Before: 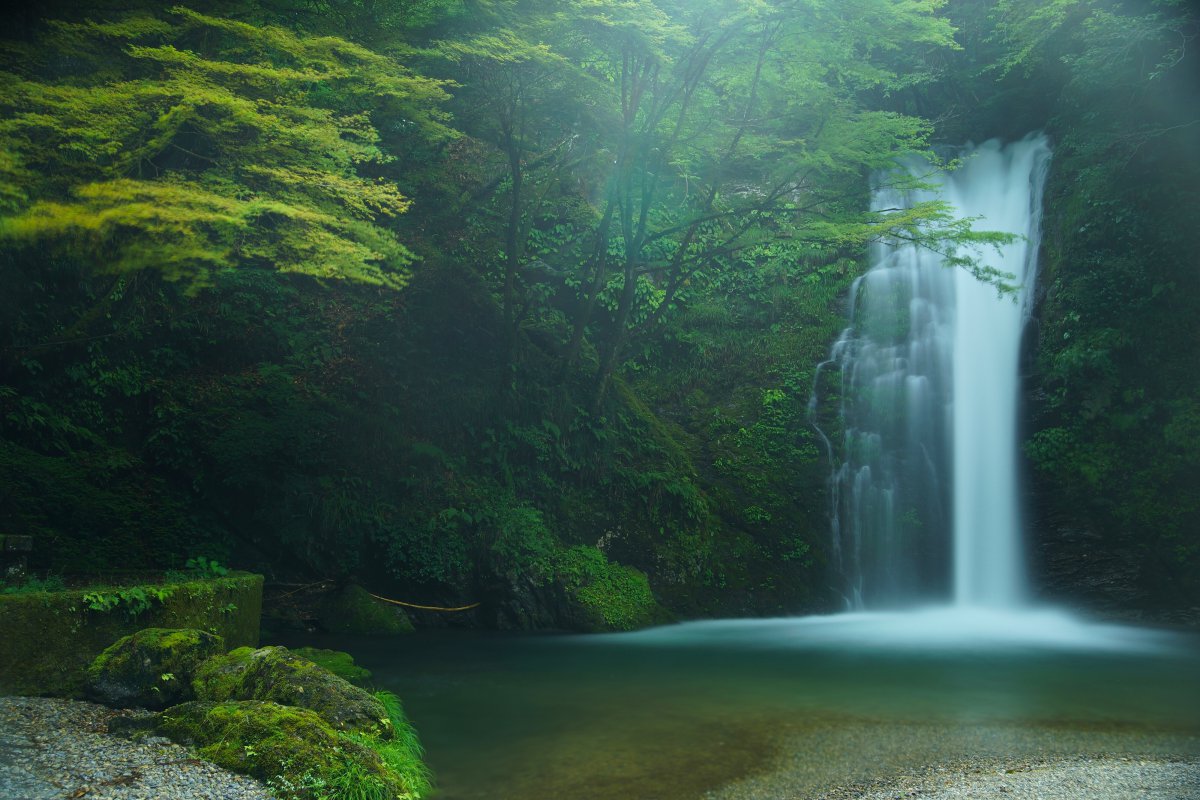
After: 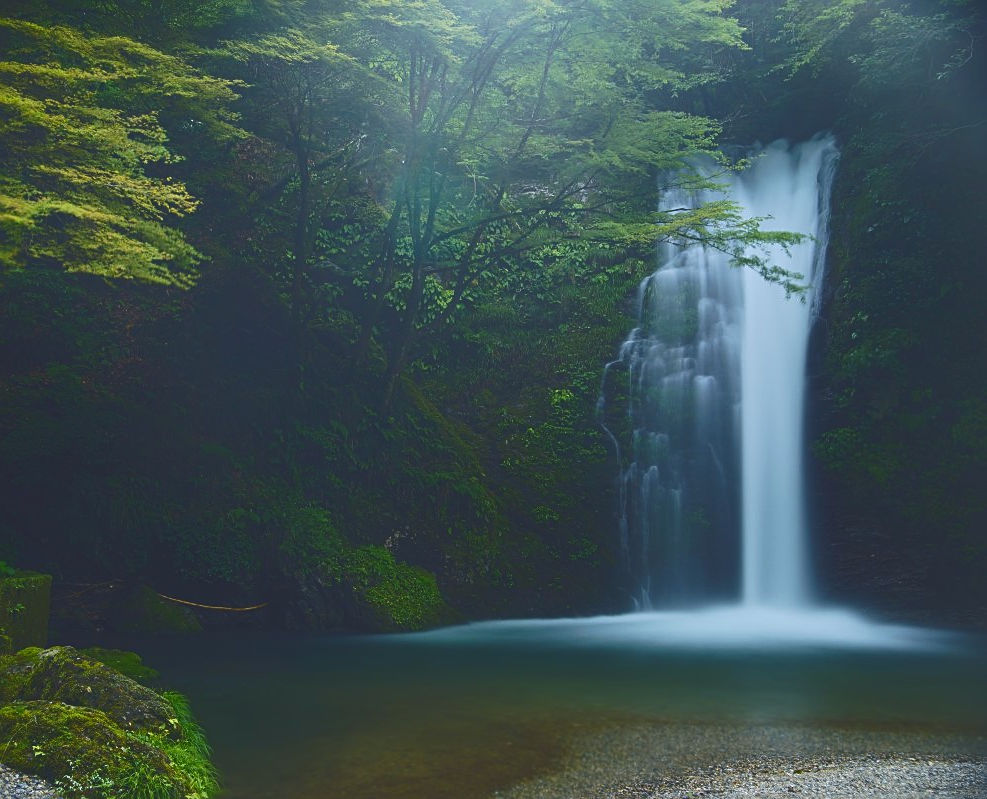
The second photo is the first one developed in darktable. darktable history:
crop: left 17.702%, bottom 0.037%
tone curve: curves: ch0 [(0, 0.142) (0.384, 0.314) (0.752, 0.711) (0.991, 0.95)]; ch1 [(0.006, 0.129) (0.346, 0.384) (1, 1)]; ch2 [(0.003, 0.057) (0.261, 0.248) (1, 1)], color space Lab, independent channels, preserve colors none
sharpen: on, module defaults
